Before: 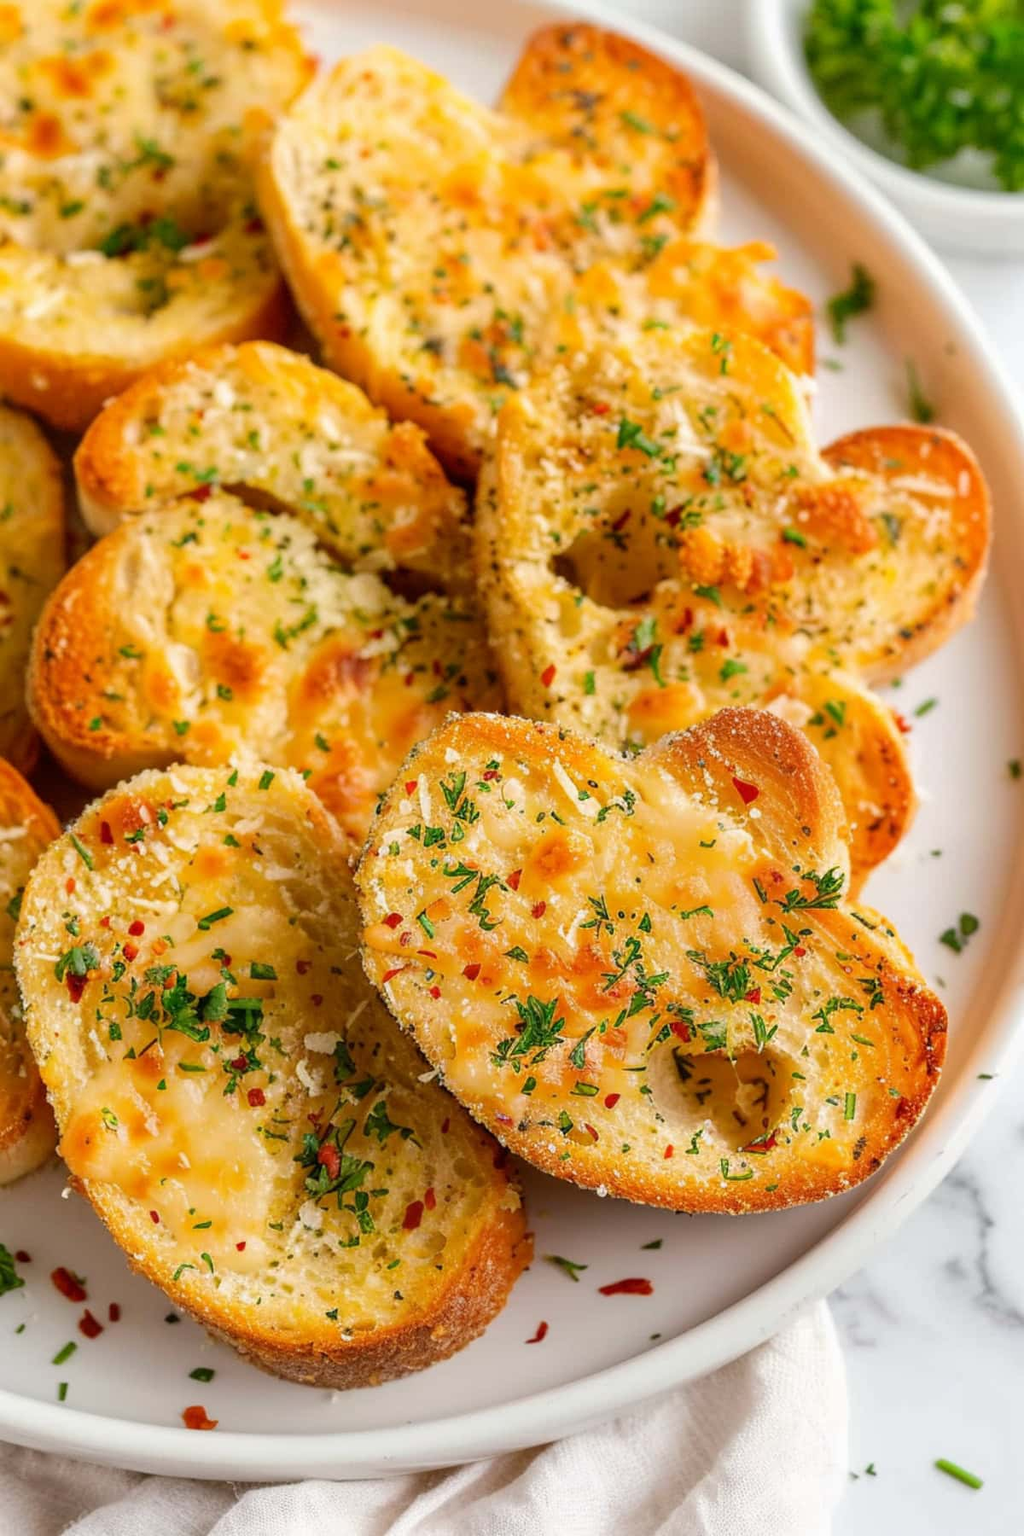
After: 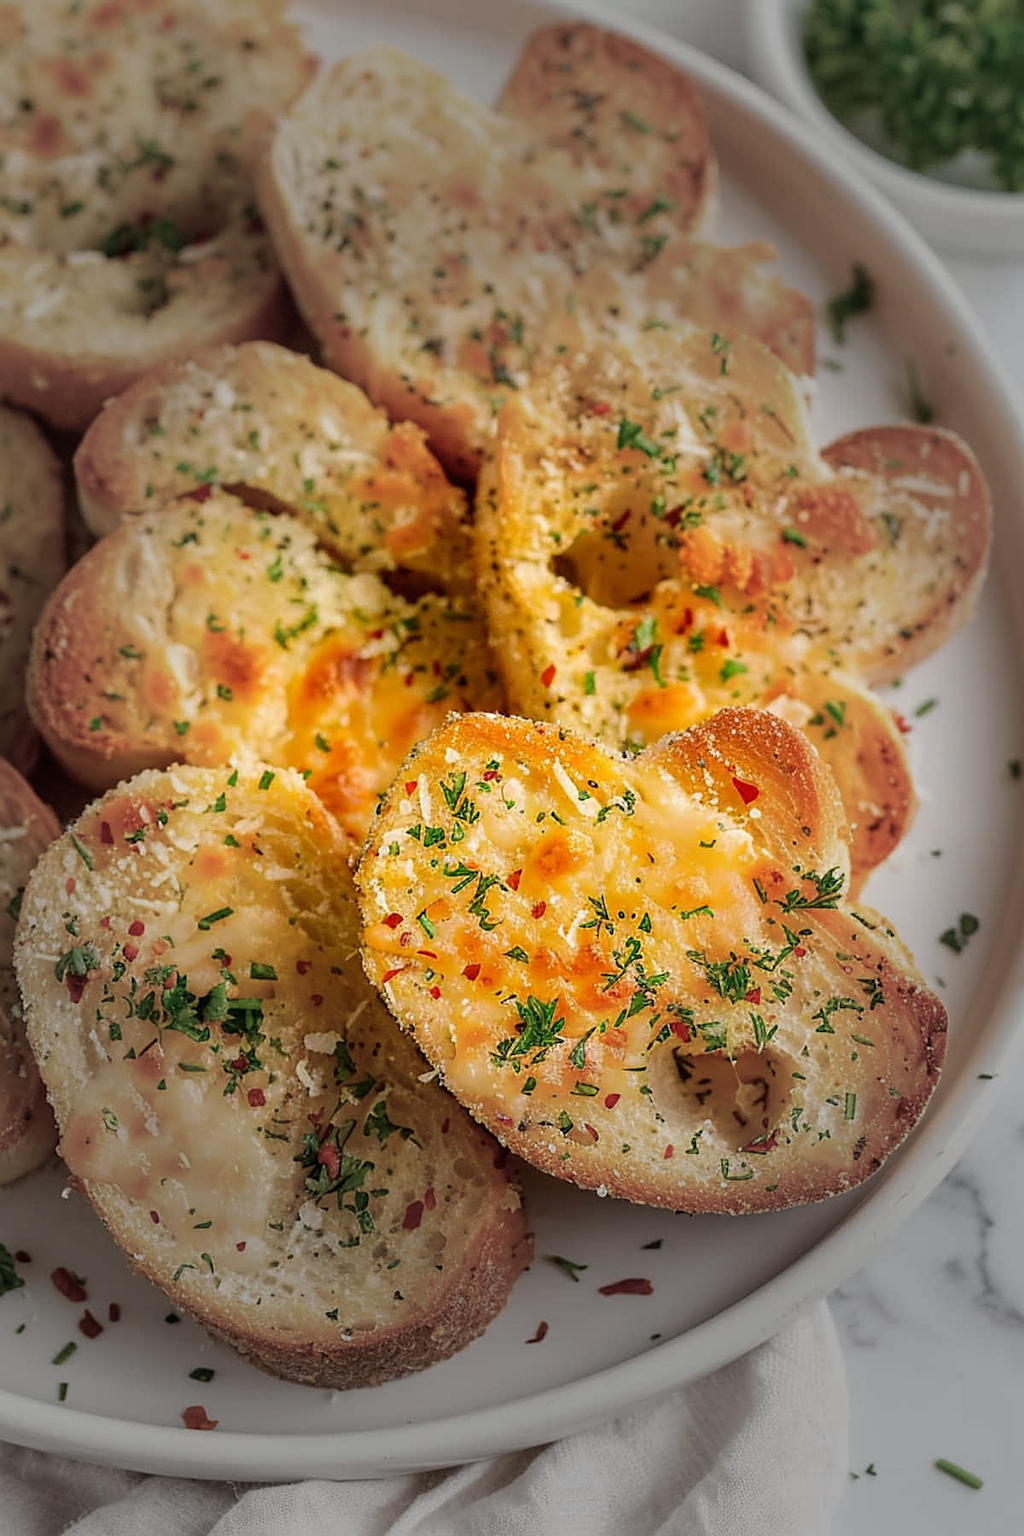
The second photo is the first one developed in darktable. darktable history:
sharpen: on, module defaults
vignetting: fall-off start 31.28%, fall-off radius 34.64%, brightness -0.575
white balance: emerald 1
